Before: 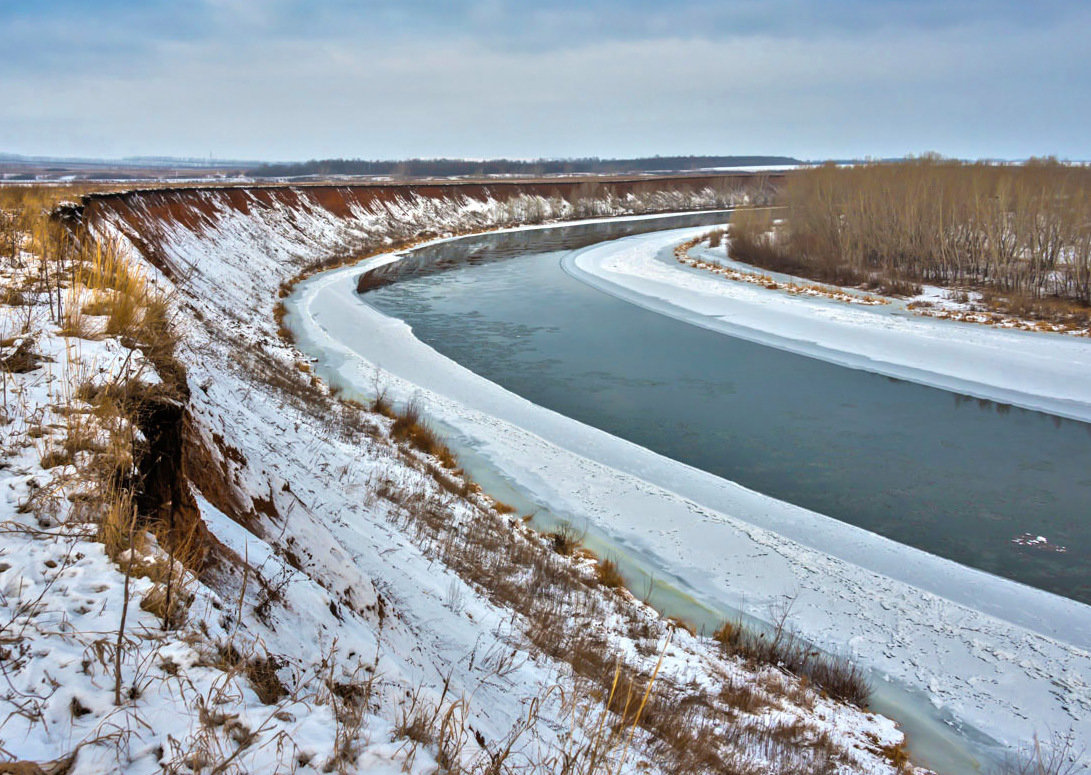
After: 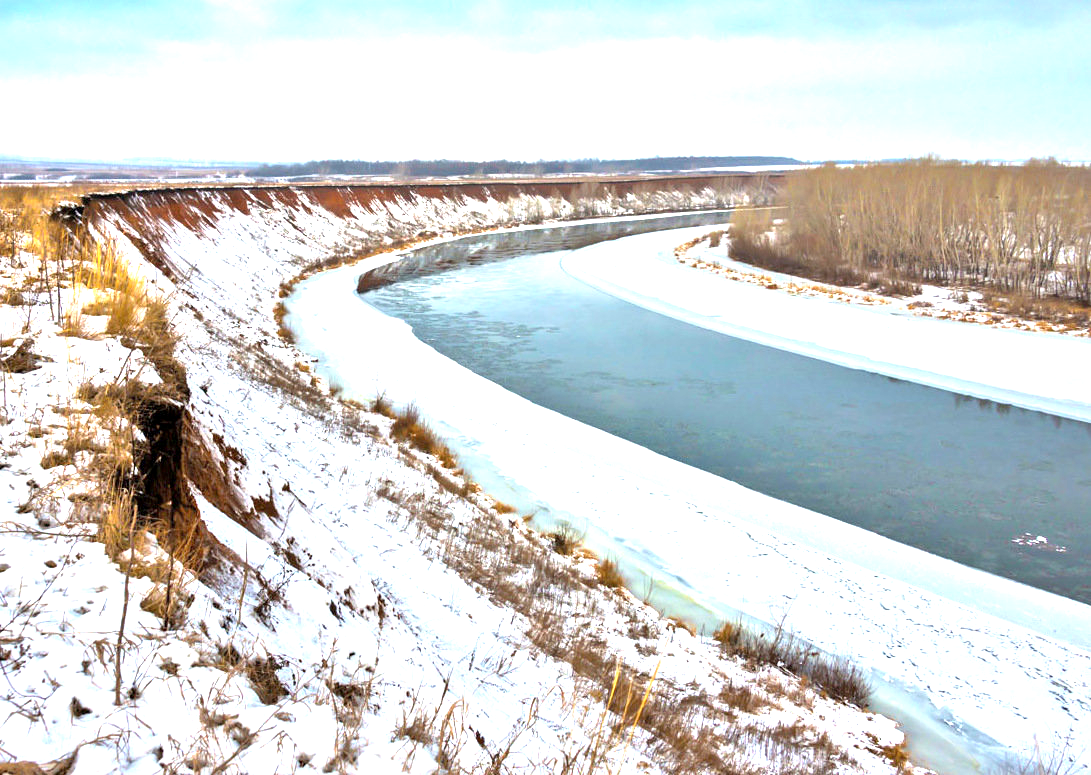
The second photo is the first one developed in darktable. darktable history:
exposure: black level correction 0.001, exposure 1.301 EV, compensate highlight preservation false
